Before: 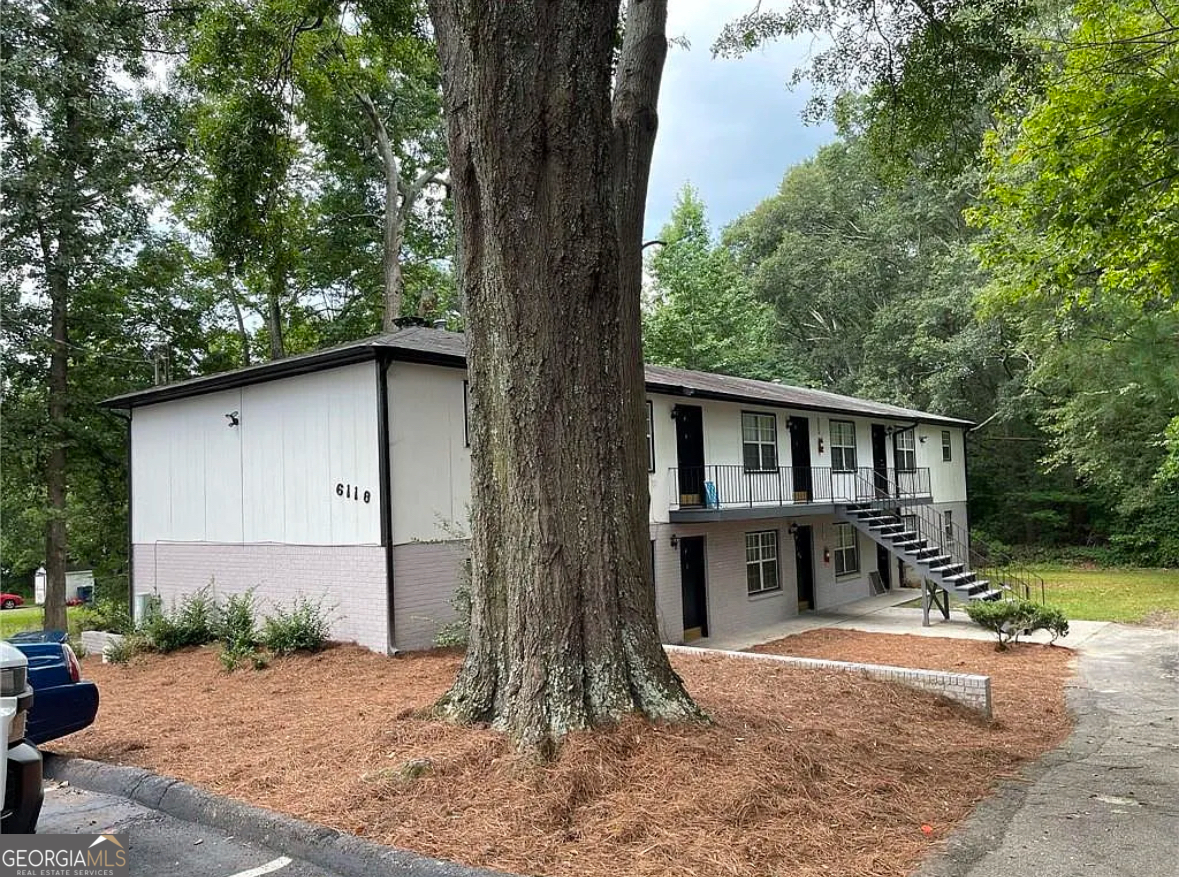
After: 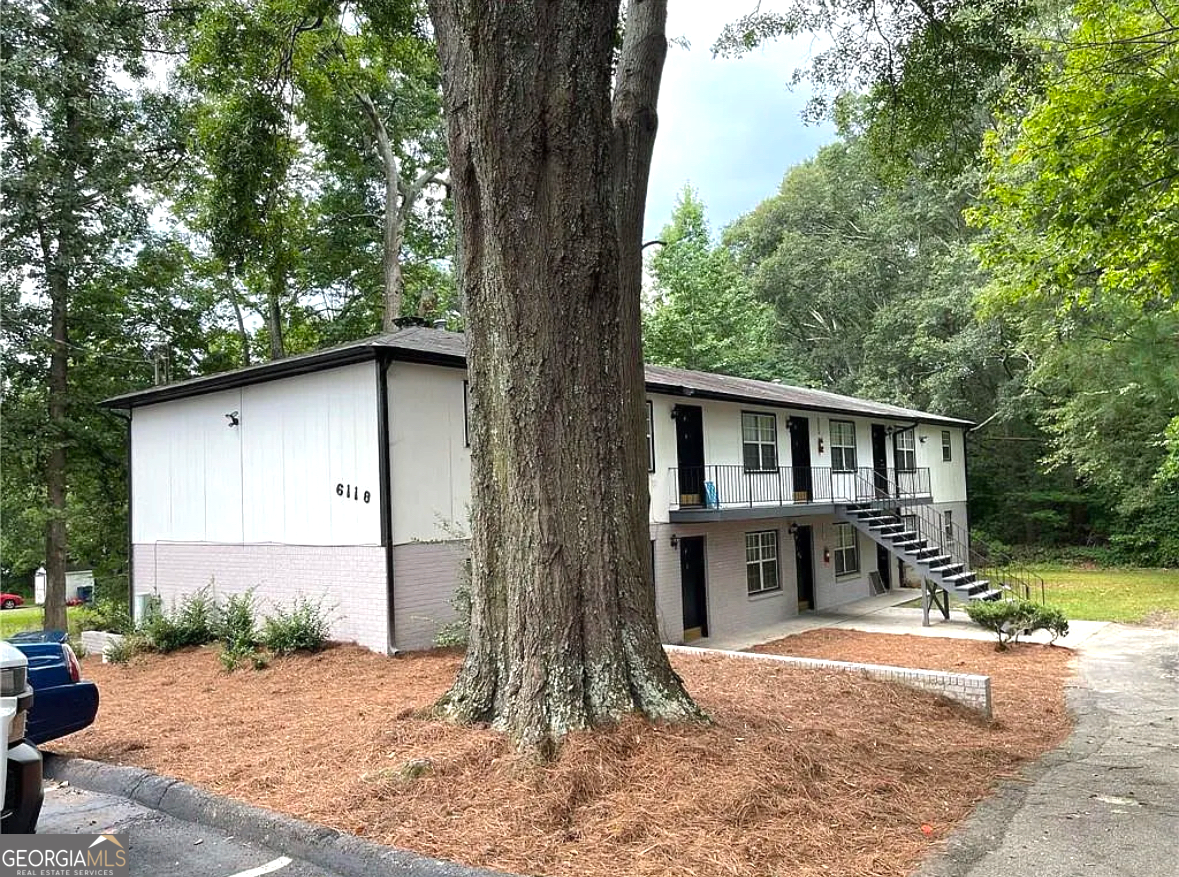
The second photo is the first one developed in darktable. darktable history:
exposure: black level correction 0, exposure 0.392 EV, compensate highlight preservation false
